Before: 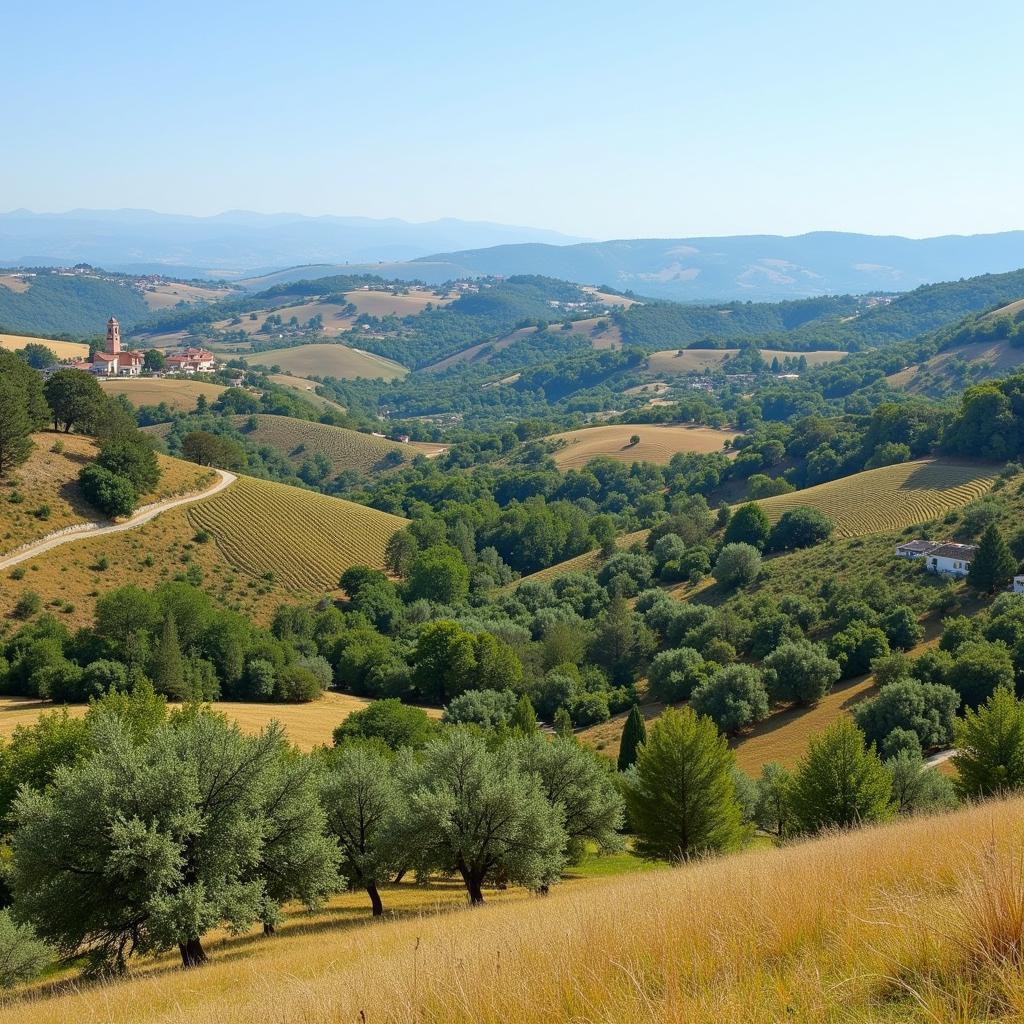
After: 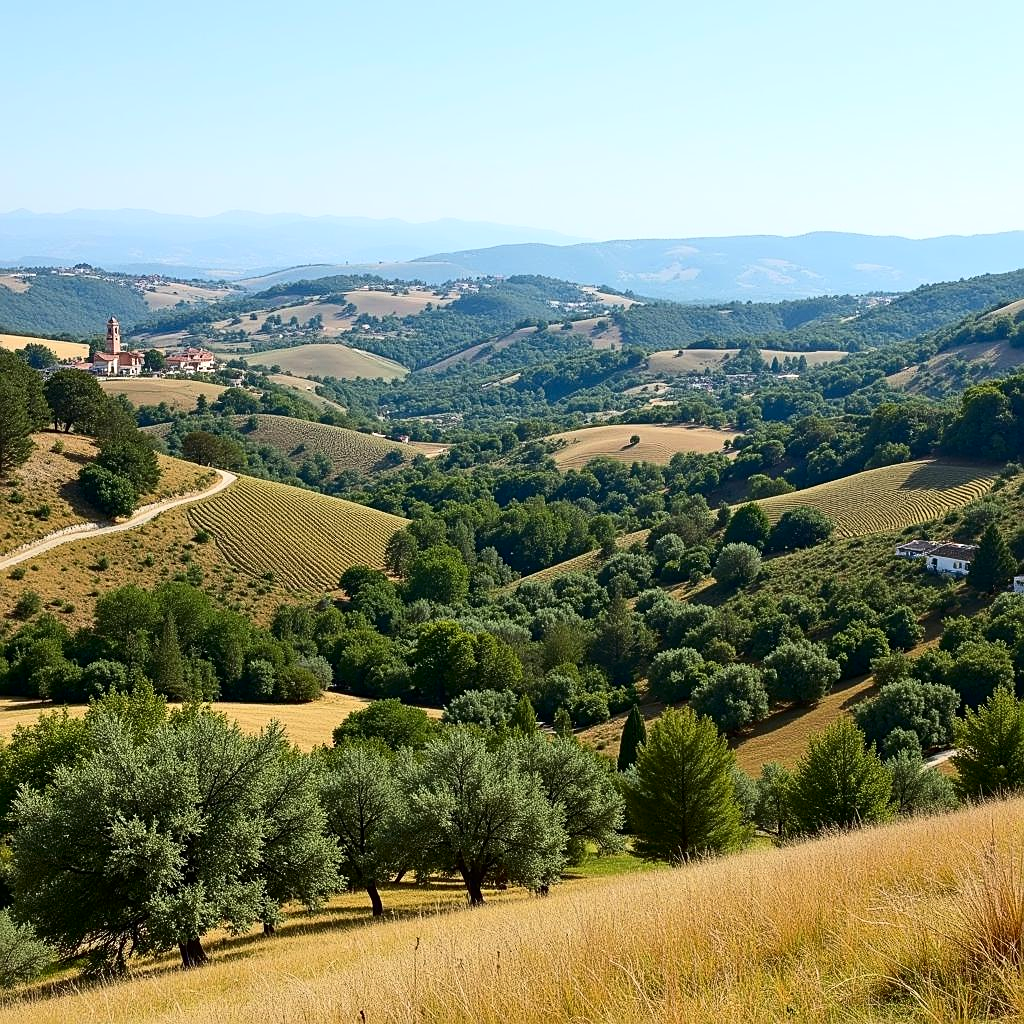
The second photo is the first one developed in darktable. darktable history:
sharpen: on, module defaults
contrast brightness saturation: contrast 0.28
